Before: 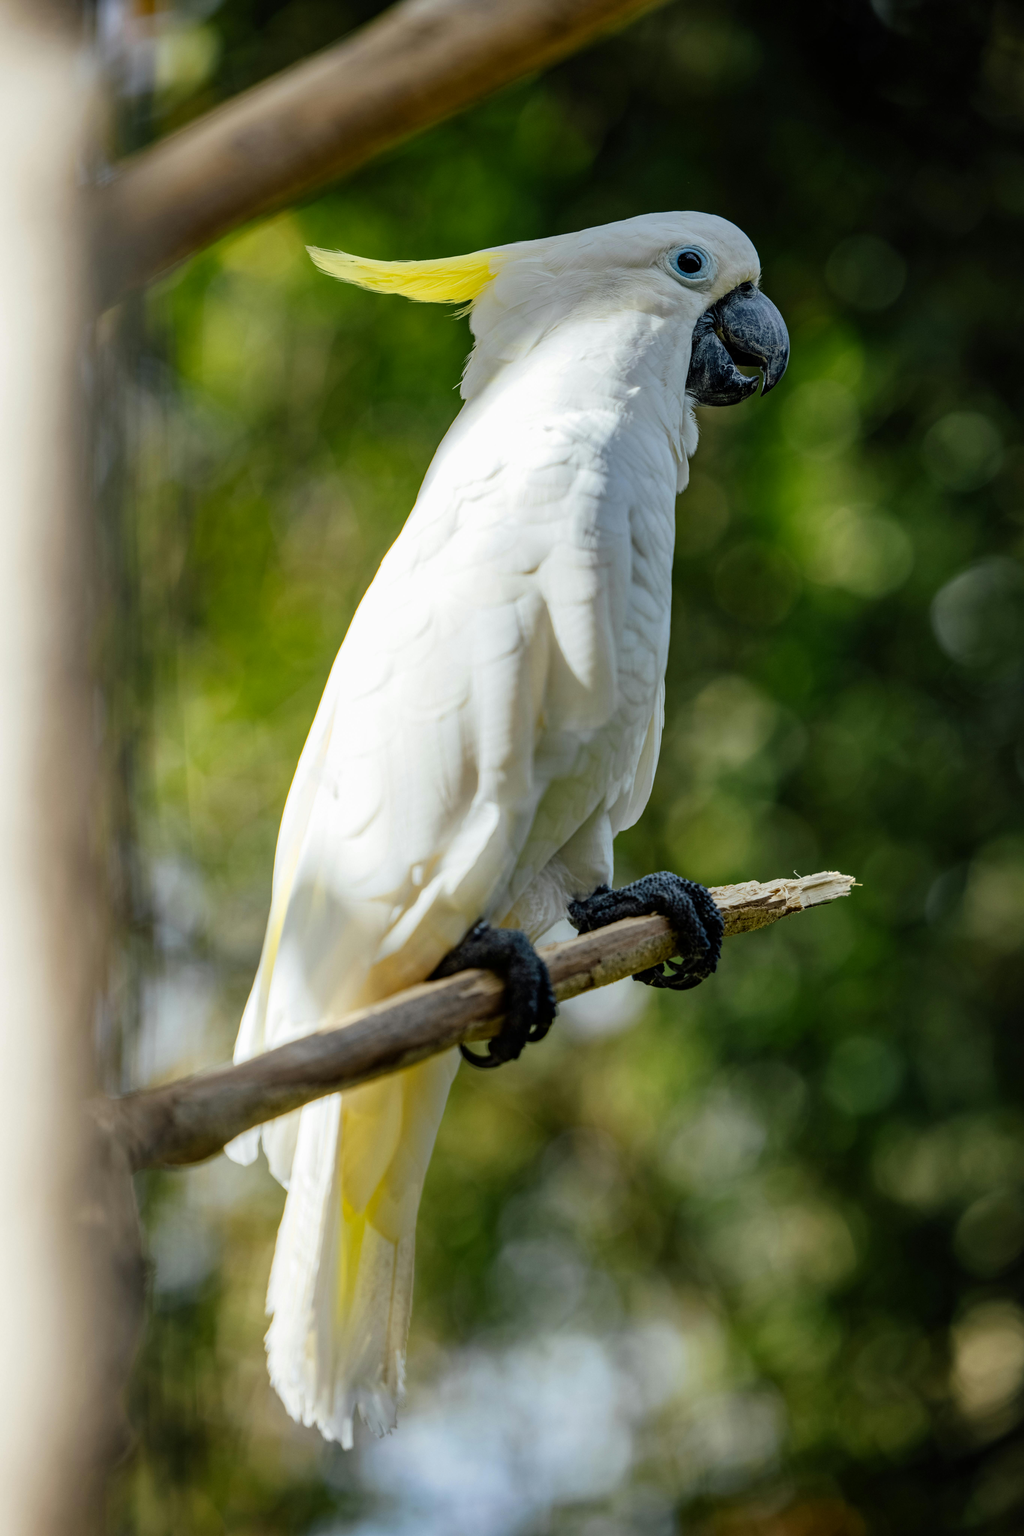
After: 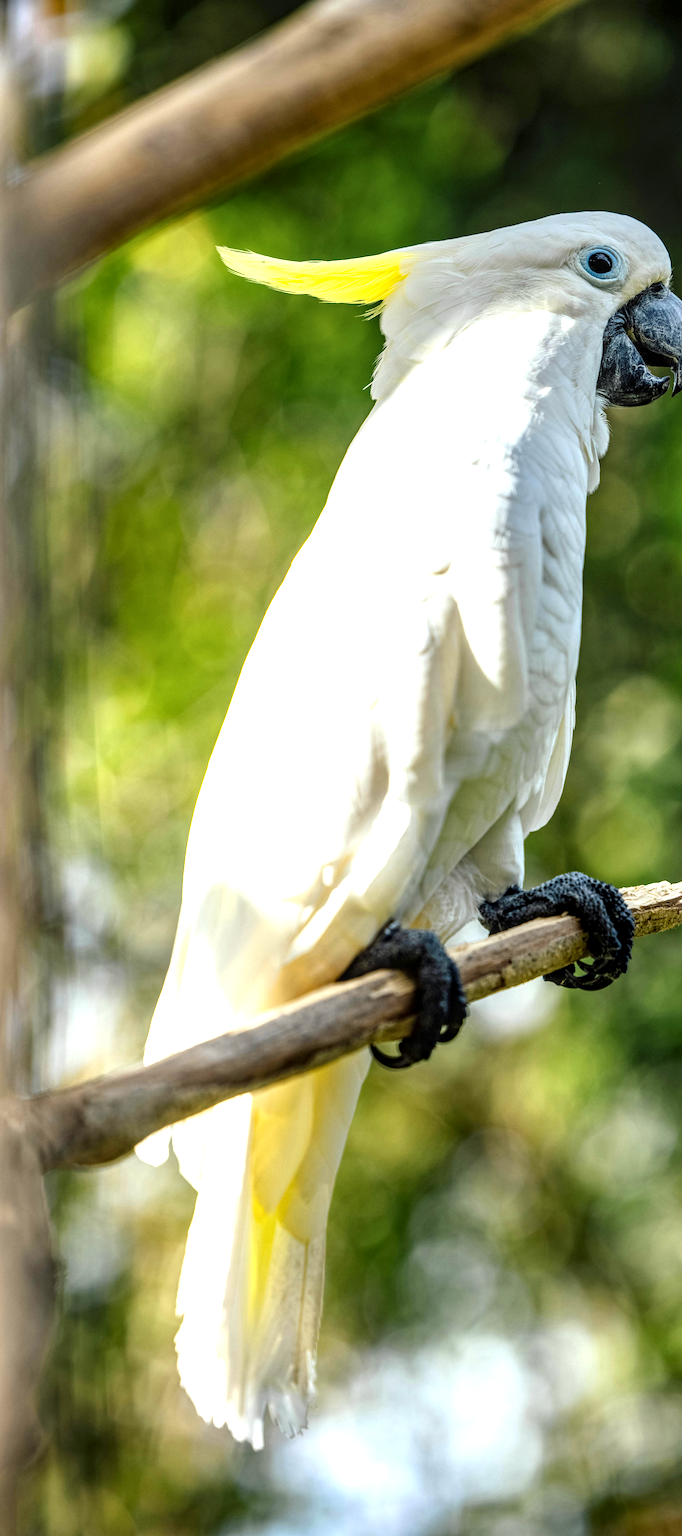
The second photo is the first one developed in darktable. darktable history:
white balance: red 1.009, blue 0.985
exposure: black level correction 0, exposure 0.95 EV, compensate exposure bias true, compensate highlight preservation false
crop and rotate: left 8.786%, right 24.548%
local contrast: detail 130%
